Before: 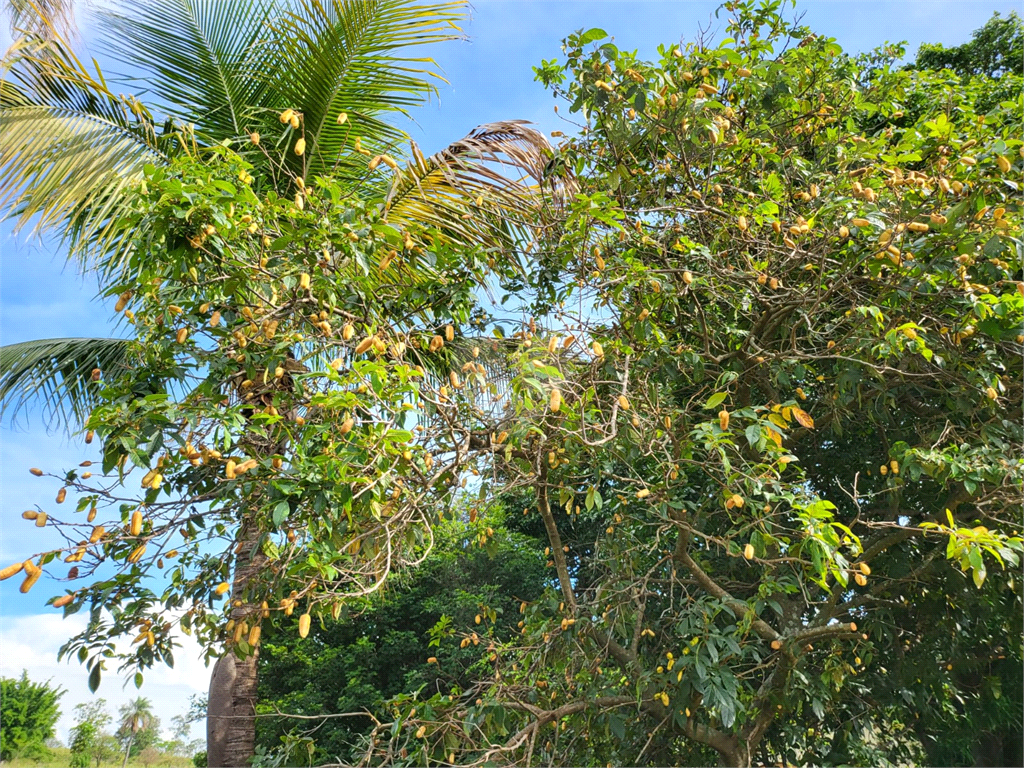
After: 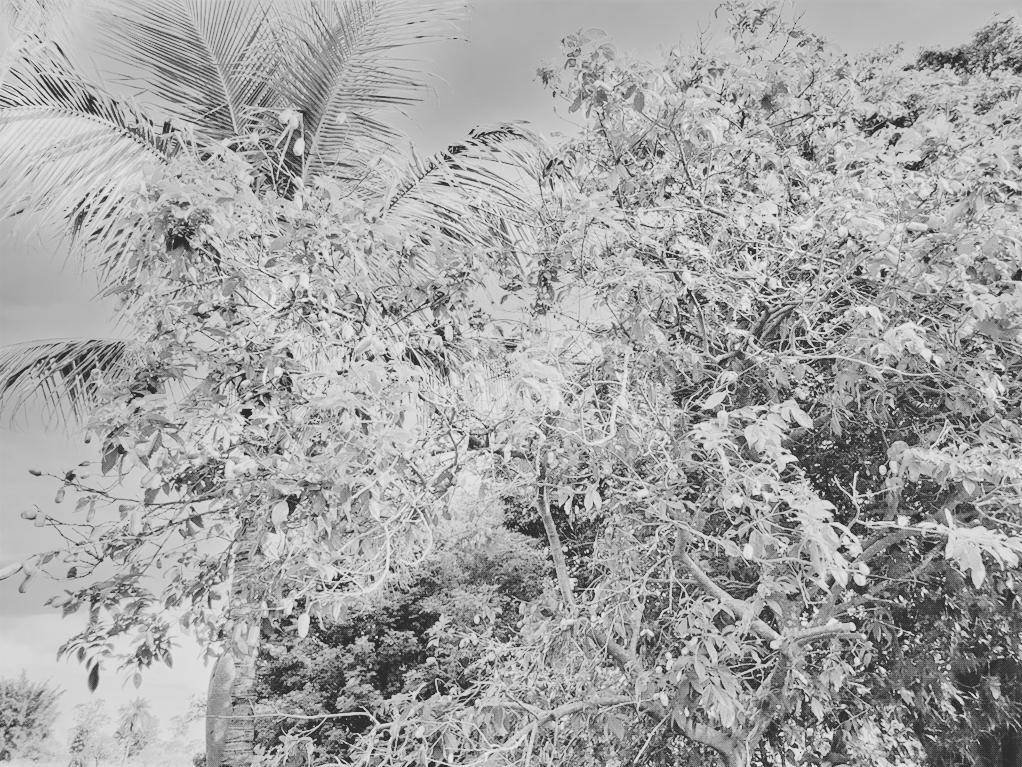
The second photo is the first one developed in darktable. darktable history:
crop and rotate: left 0.126%
tone equalizer: -8 EV 2 EV, -7 EV 2 EV, -6 EV 2 EV, -5 EV 2 EV, -4 EV 2 EV, -3 EV 1.5 EV, -2 EV 1 EV, -1 EV 0.5 EV
contrast brightness saturation: contrast 0.2, brightness 0.16, saturation 0.22
monochrome: a 26.22, b 42.67, size 0.8
tone curve: curves: ch0 [(0, 0) (0.003, 0.19) (0.011, 0.192) (0.025, 0.192) (0.044, 0.194) (0.069, 0.196) (0.1, 0.197) (0.136, 0.198) (0.177, 0.216) (0.224, 0.236) (0.277, 0.269) (0.335, 0.331) (0.399, 0.418) (0.468, 0.515) (0.543, 0.621) (0.623, 0.725) (0.709, 0.804) (0.801, 0.859) (0.898, 0.913) (1, 1)], preserve colors none
haze removal: compatibility mode true, adaptive false
filmic rgb: black relative exposure -5 EV, hardness 2.88, contrast 1.2
